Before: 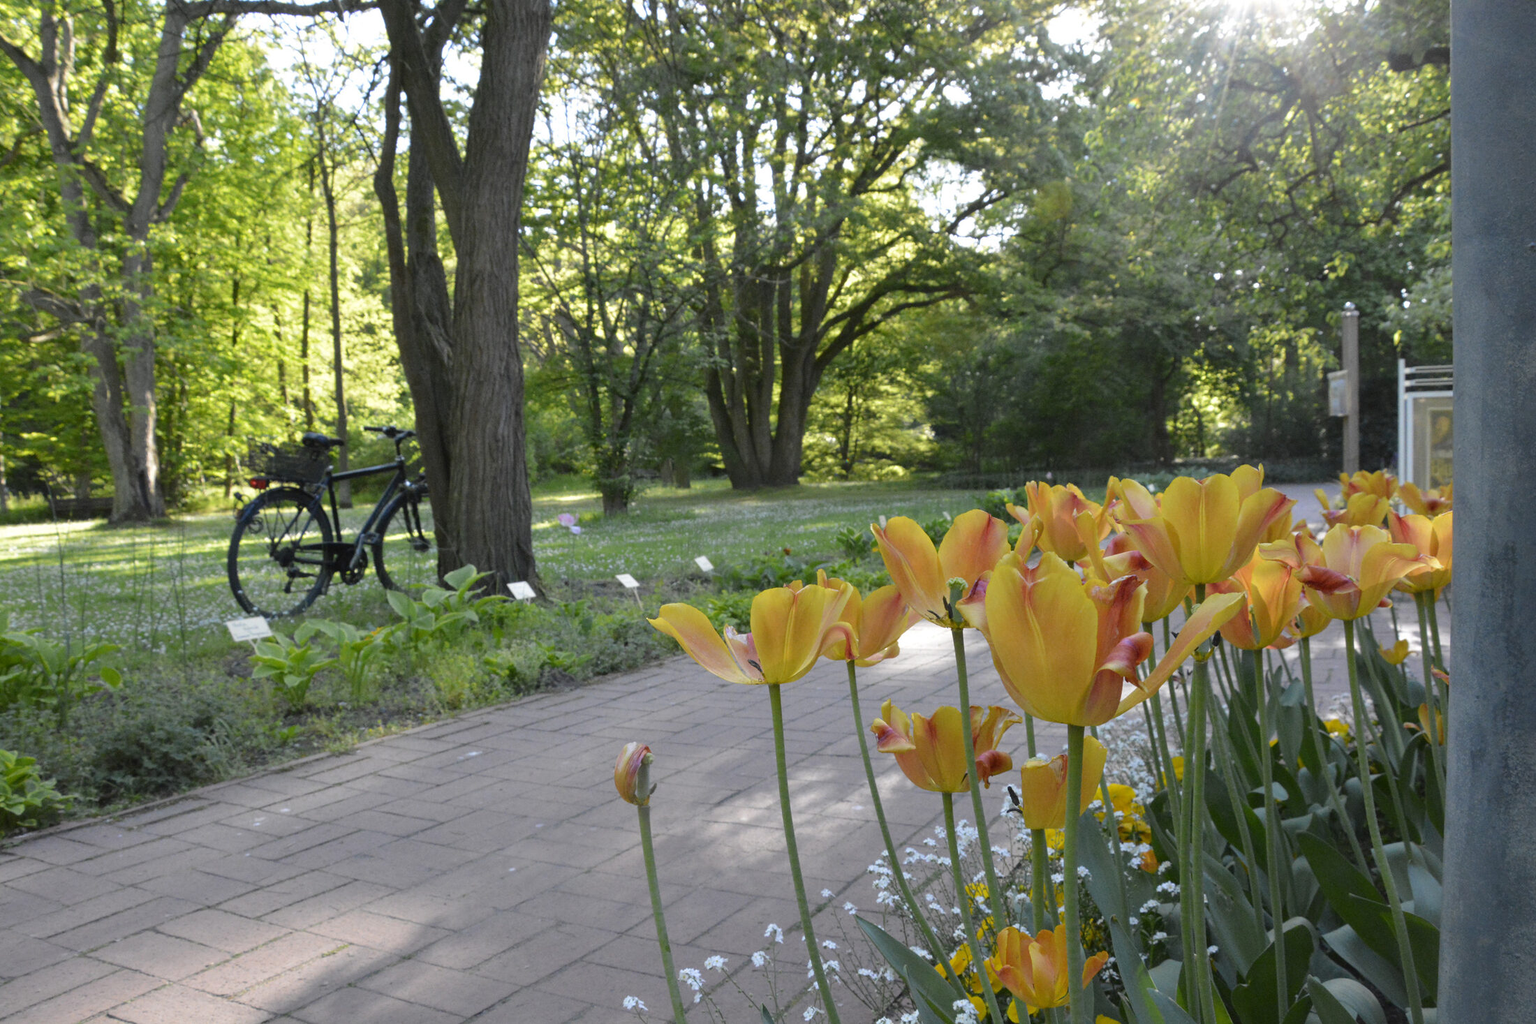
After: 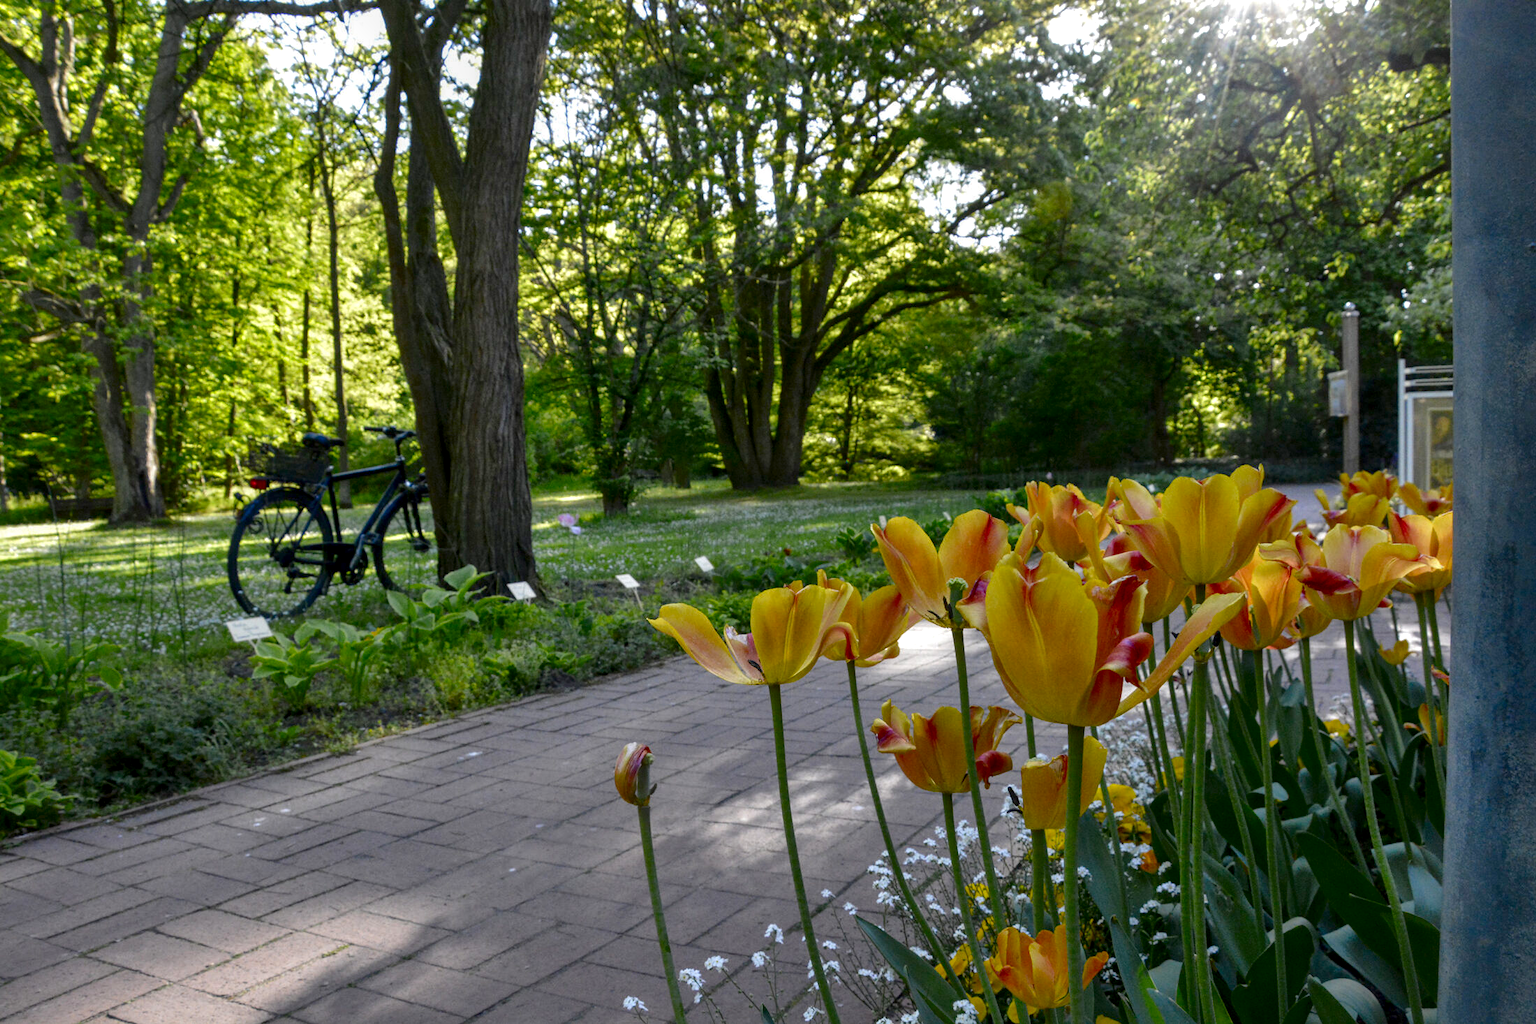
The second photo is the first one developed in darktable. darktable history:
contrast brightness saturation: contrast 0.13, brightness -0.24, saturation 0.14
color balance rgb: perceptual saturation grading › global saturation 20%, perceptual saturation grading › highlights -25%, perceptual saturation grading › shadows 25%
local contrast: detail 130%
shadows and highlights: on, module defaults
